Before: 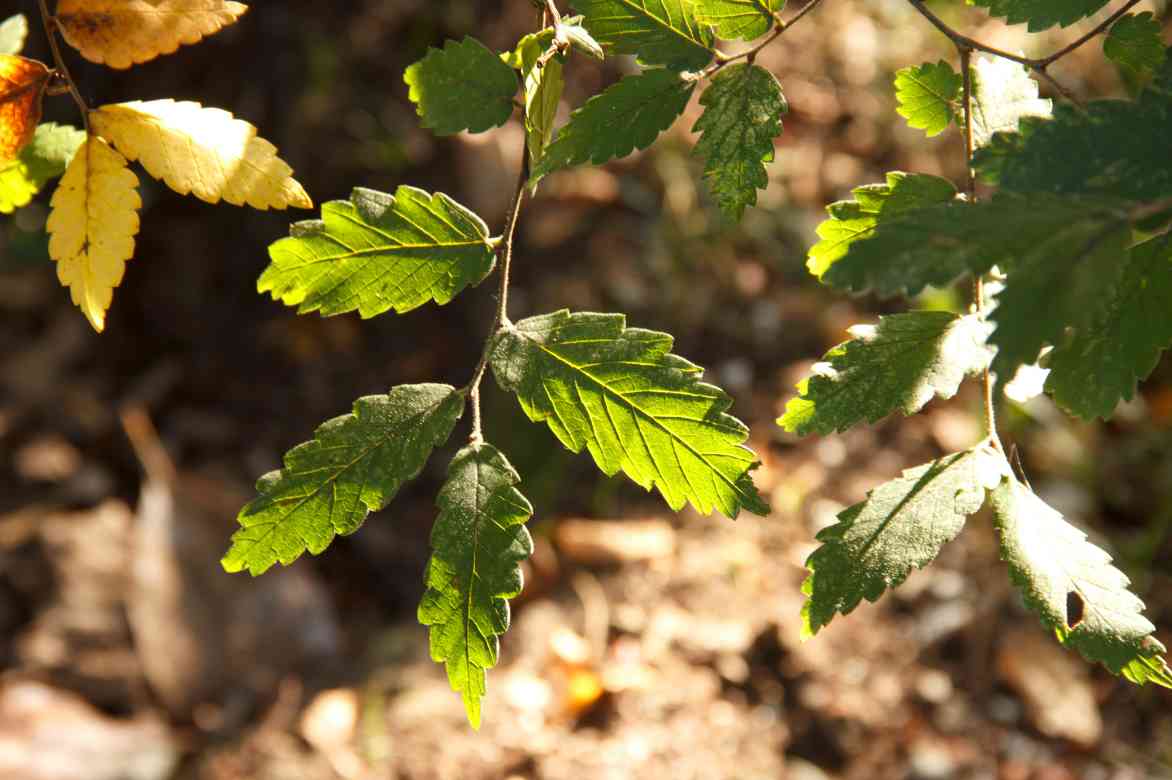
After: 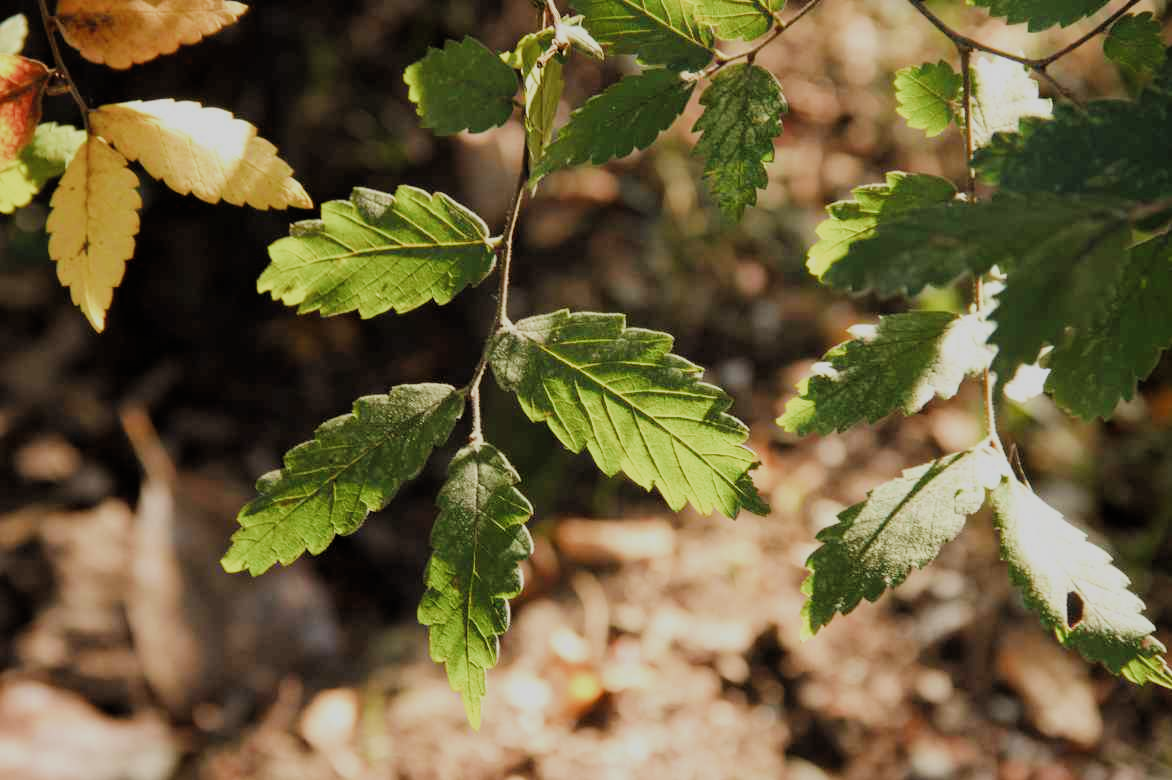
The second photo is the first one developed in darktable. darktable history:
filmic rgb: black relative exposure -7.49 EV, white relative exposure 4.82 EV, hardness 3.4, add noise in highlights 0.001, preserve chrominance max RGB, color science v3 (2019), use custom middle-gray values true, contrast in highlights soft
